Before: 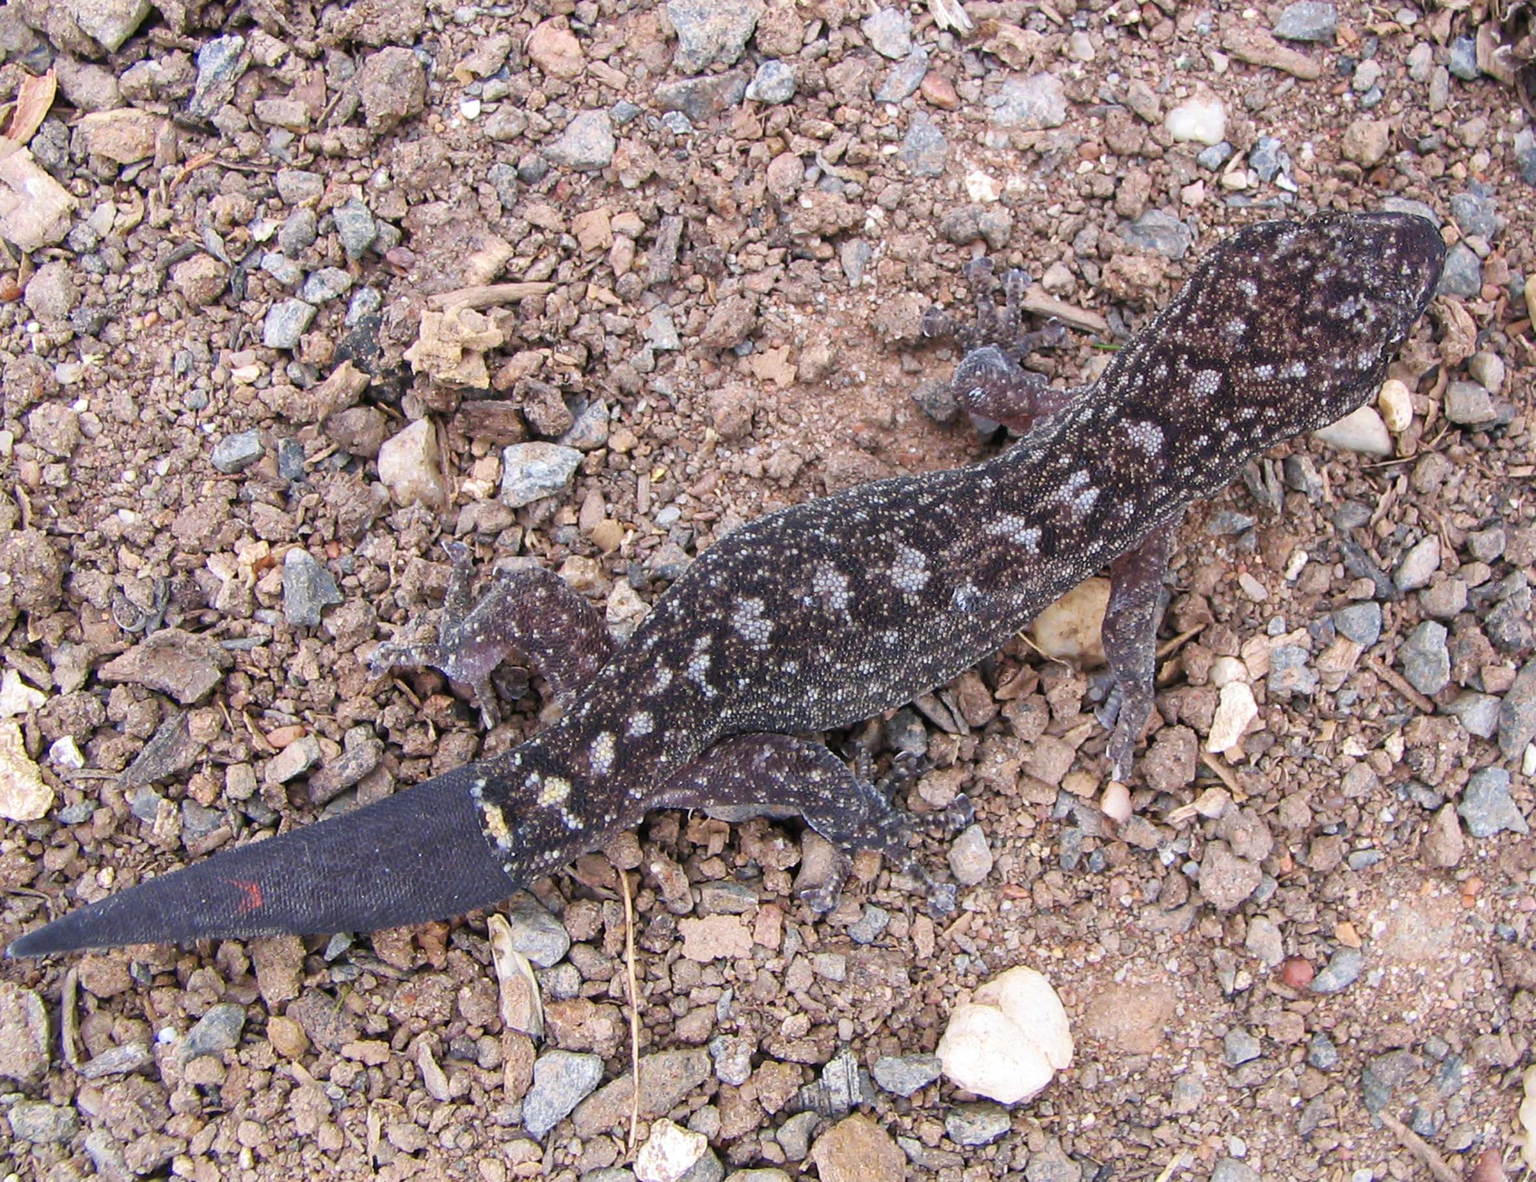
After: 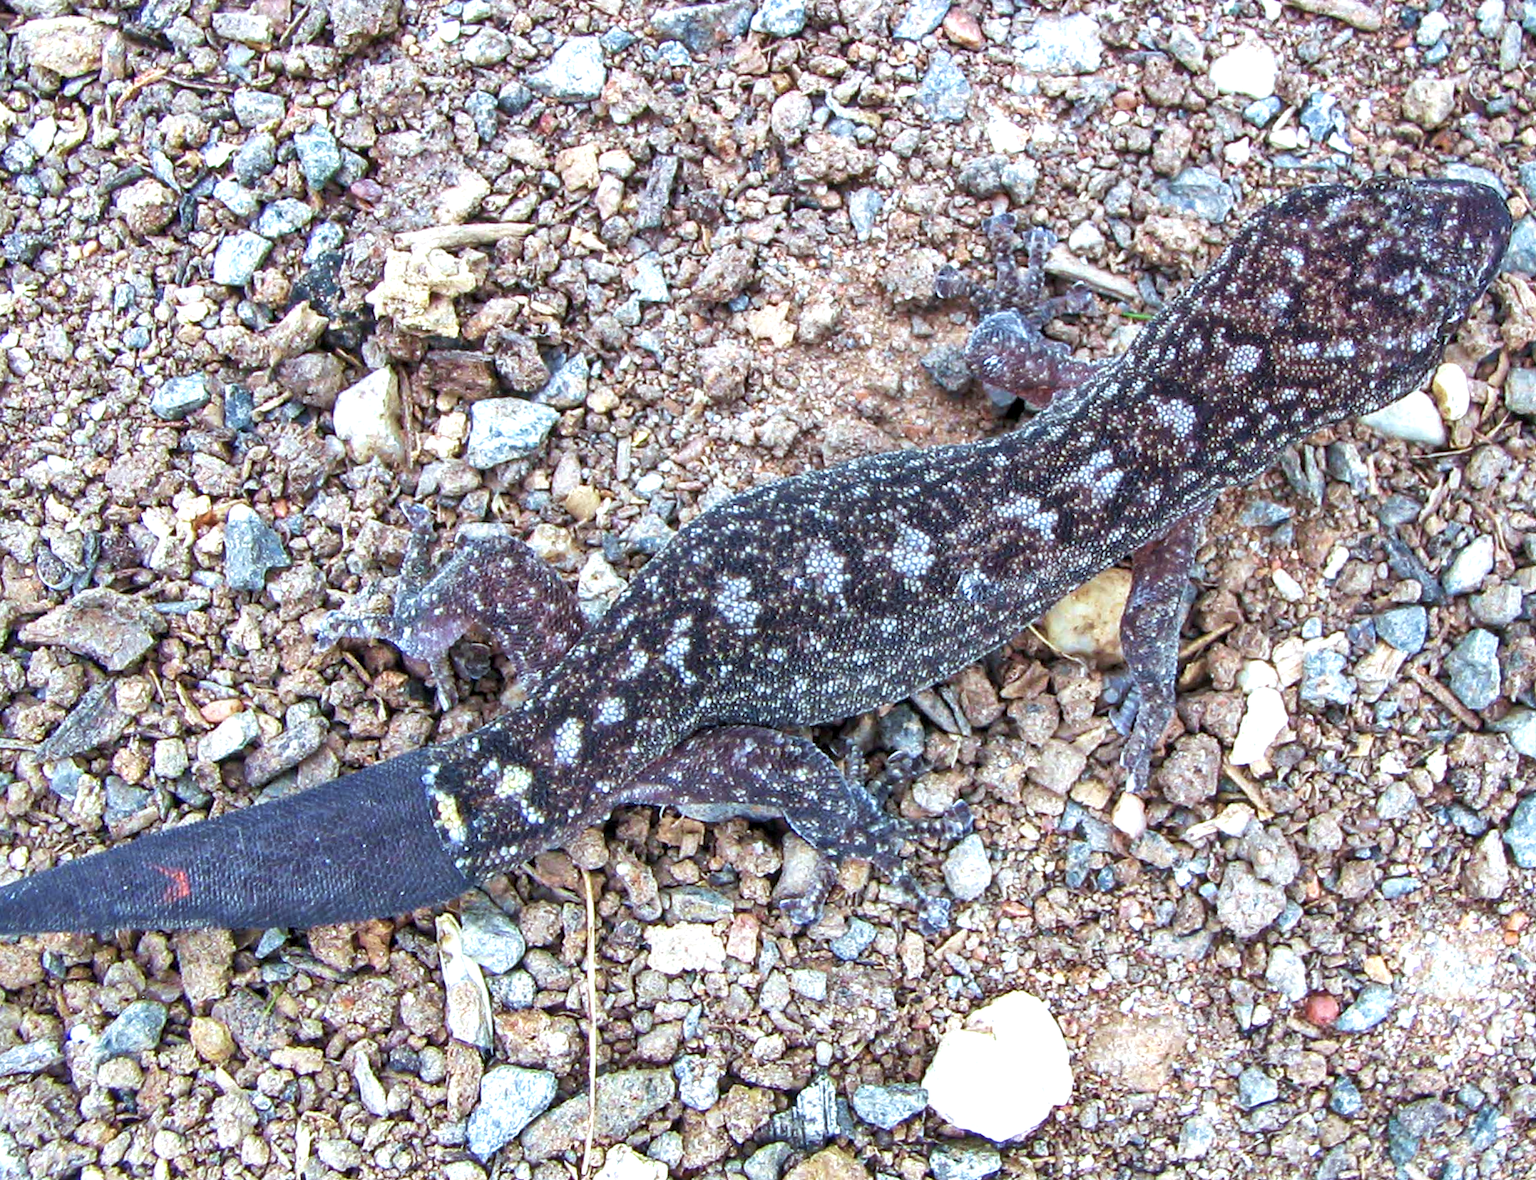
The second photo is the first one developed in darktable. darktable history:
crop and rotate: angle -2.05°, left 3.095%, top 4.004%, right 1.518%, bottom 0.684%
color correction: highlights a* -8.58, highlights b* 3.34
shadows and highlights: low approximation 0.01, soften with gaussian
color calibration: x 0.37, y 0.382, temperature 4313.87 K, gamut compression 0.974
exposure: black level correction 0.001, exposure 0.675 EV, compensate highlight preservation false
local contrast: detail 130%
velvia: on, module defaults
